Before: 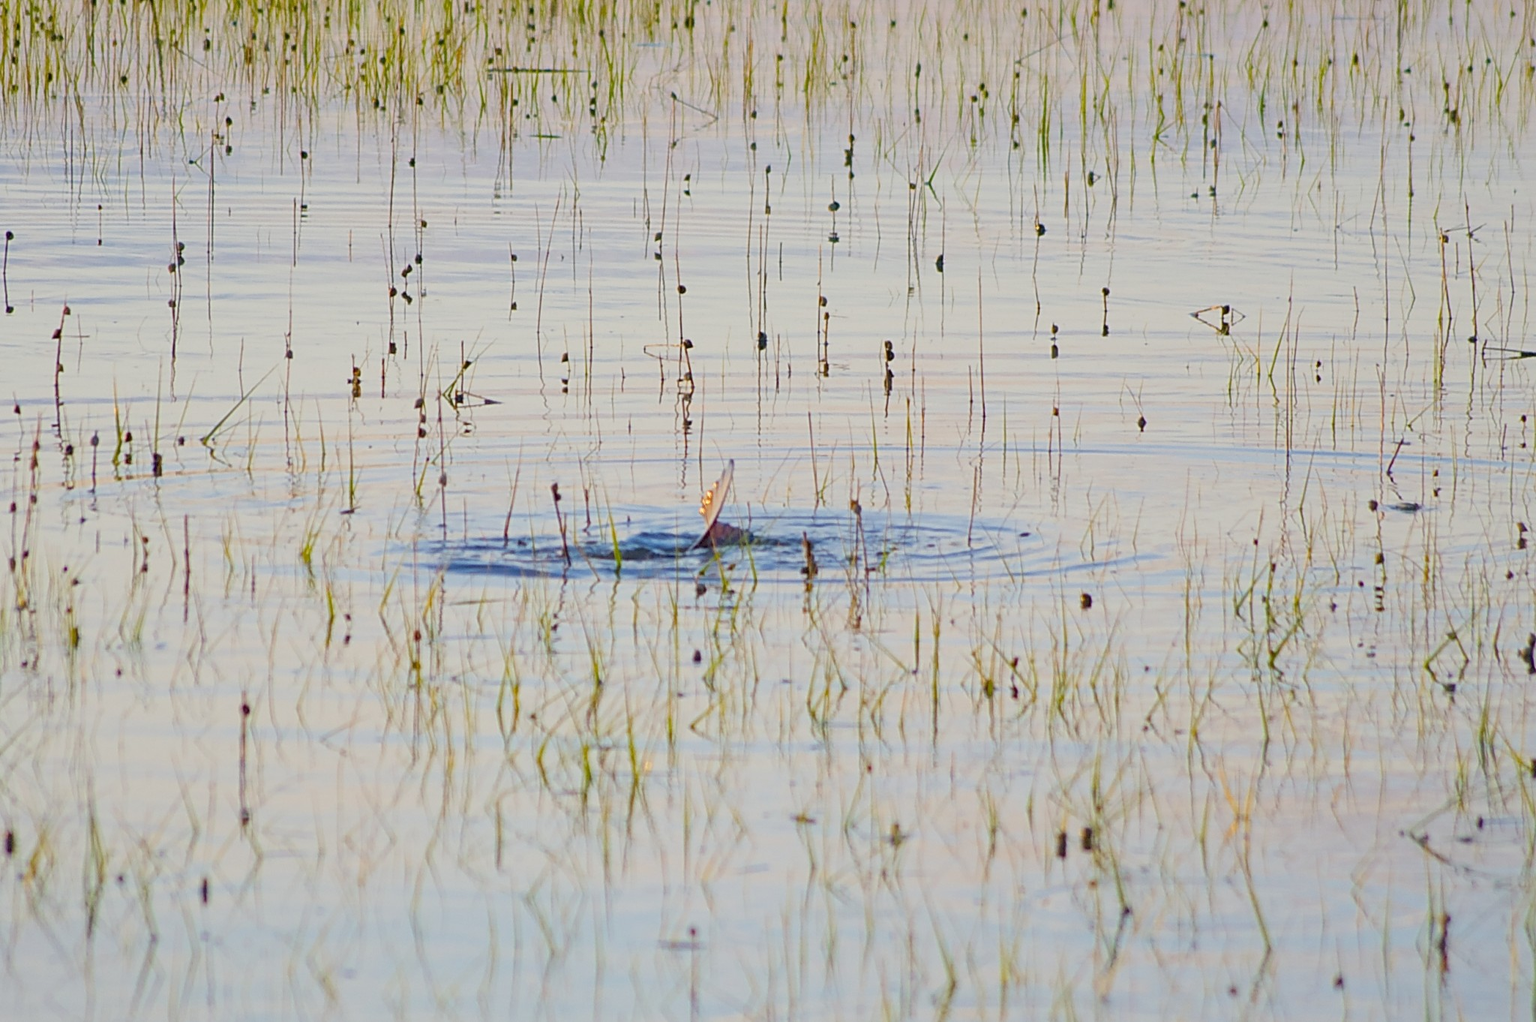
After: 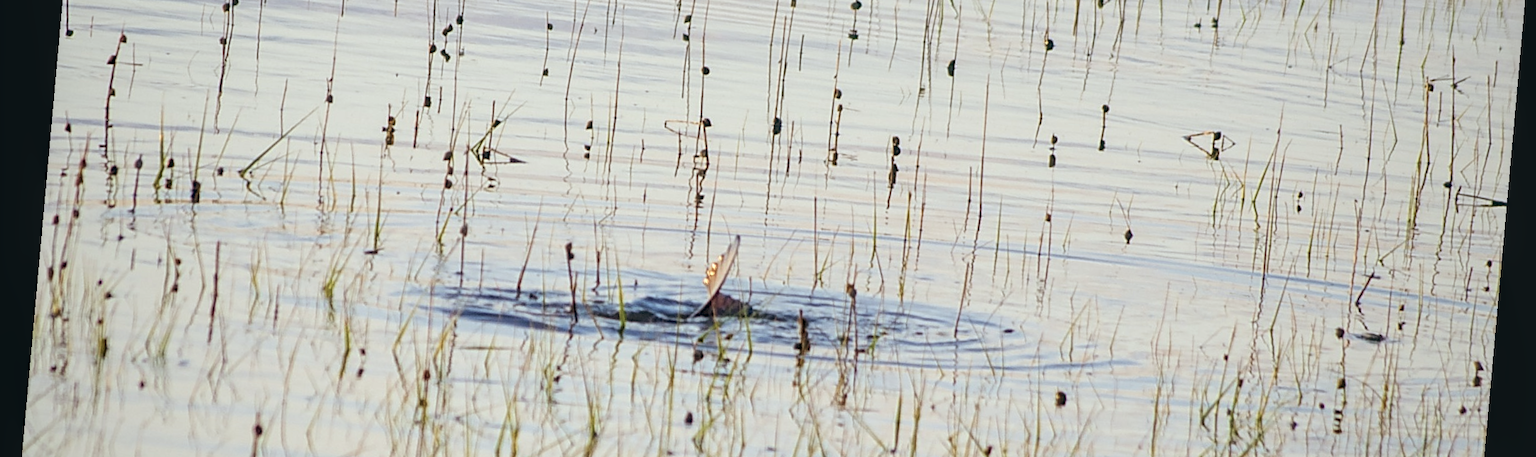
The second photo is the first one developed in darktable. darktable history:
tone equalizer: -8 EV -0.417 EV, -7 EV -0.389 EV, -6 EV -0.333 EV, -5 EV -0.222 EV, -3 EV 0.222 EV, -2 EV 0.333 EV, -1 EV 0.389 EV, +0 EV 0.417 EV, edges refinement/feathering 500, mask exposure compensation -1.57 EV, preserve details no
rotate and perspective: rotation 5.12°, automatic cropping off
local contrast: on, module defaults
crop and rotate: top 23.84%, bottom 34.294%
color balance: lift [1, 0.994, 1.002, 1.006], gamma [0.957, 1.081, 1.016, 0.919], gain [0.97, 0.972, 1.01, 1.028], input saturation 91.06%, output saturation 79.8%
